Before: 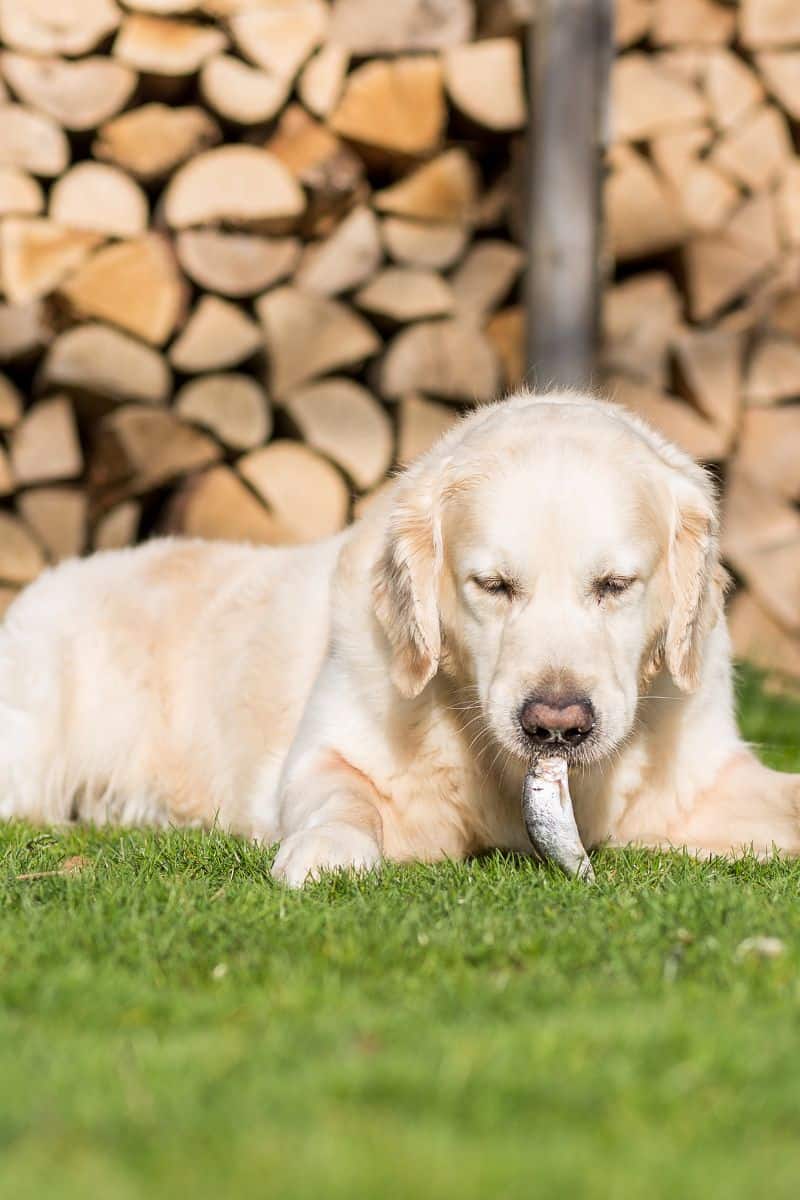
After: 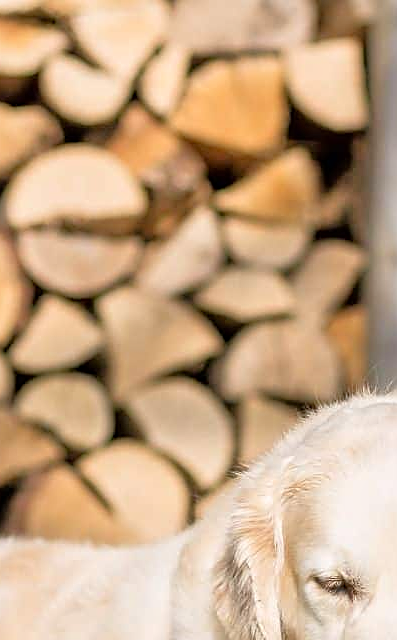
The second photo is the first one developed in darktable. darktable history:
crop: left 19.889%, right 30.464%, bottom 46.594%
tone equalizer: -7 EV 0.152 EV, -6 EV 0.621 EV, -5 EV 1.12 EV, -4 EV 1.34 EV, -3 EV 1.17 EV, -2 EV 0.6 EV, -1 EV 0.163 EV, mask exposure compensation -0.496 EV
color correction: highlights a* 0.062, highlights b* -0.336
sharpen: on, module defaults
